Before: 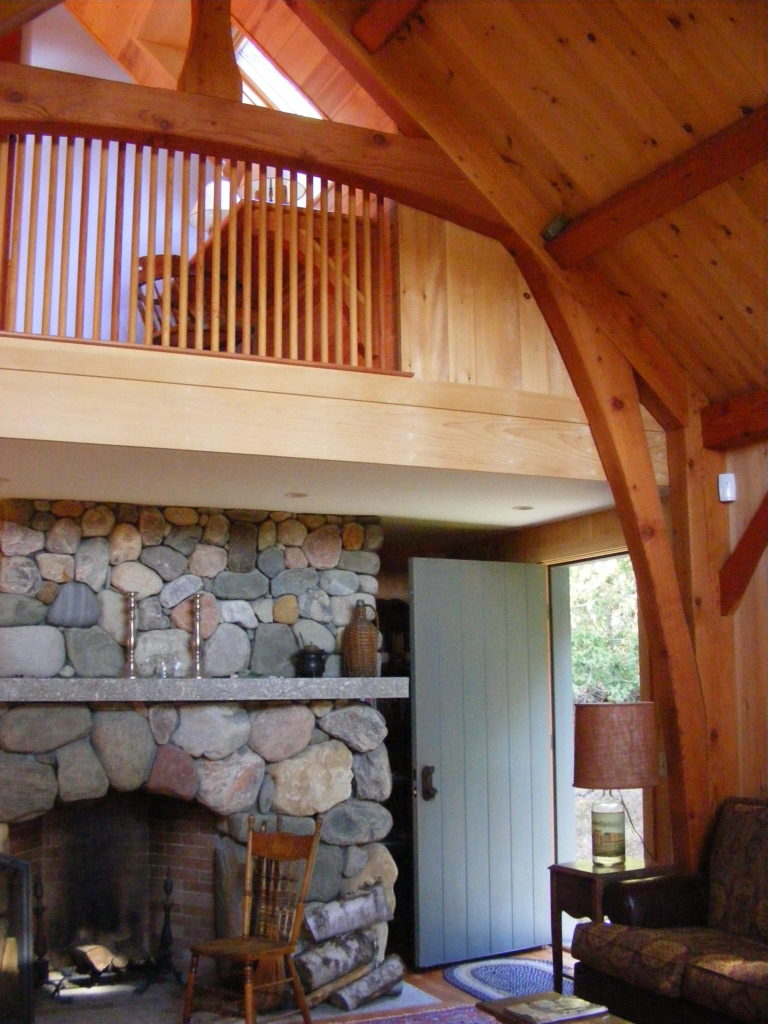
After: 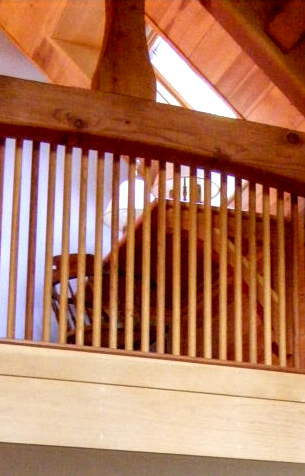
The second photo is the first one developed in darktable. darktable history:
crop and rotate: left 11.287%, top 0.107%, right 48.893%, bottom 53.379%
exposure: black level correction 0.001, exposure 0.015 EV, compensate exposure bias true, compensate highlight preservation false
local contrast: highlights 60%, shadows 61%, detail 160%
